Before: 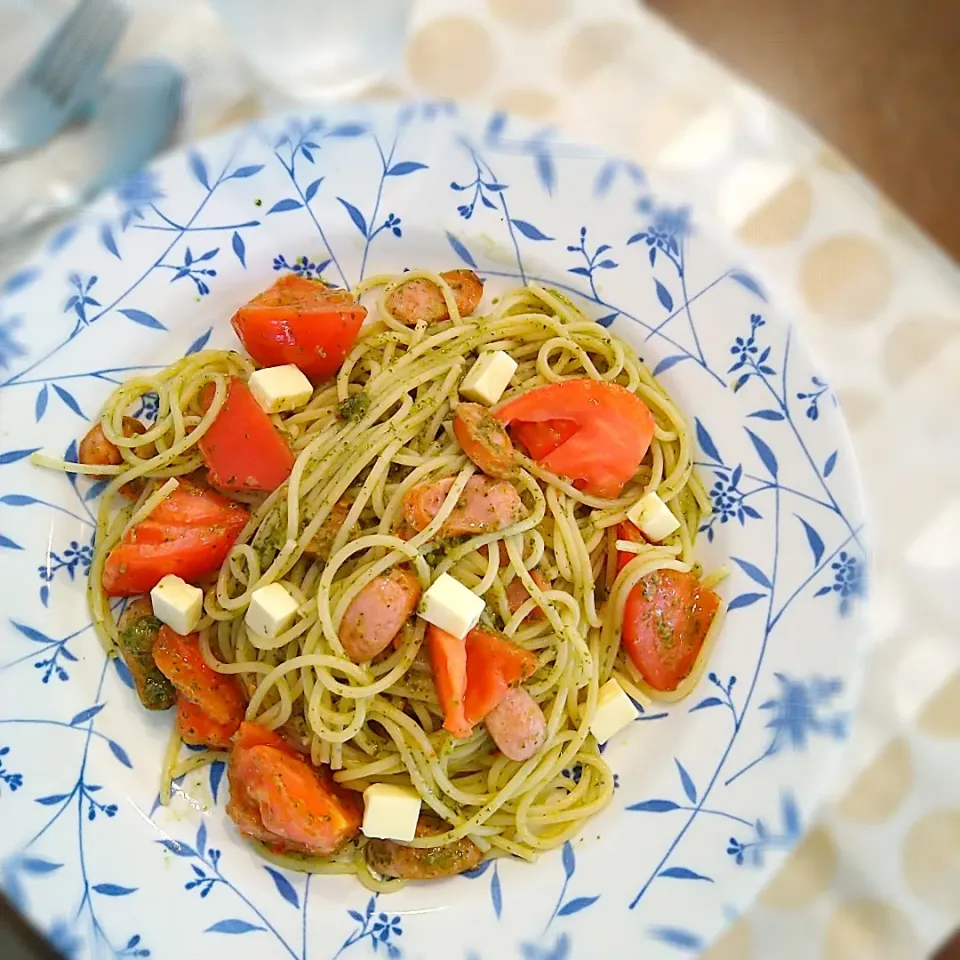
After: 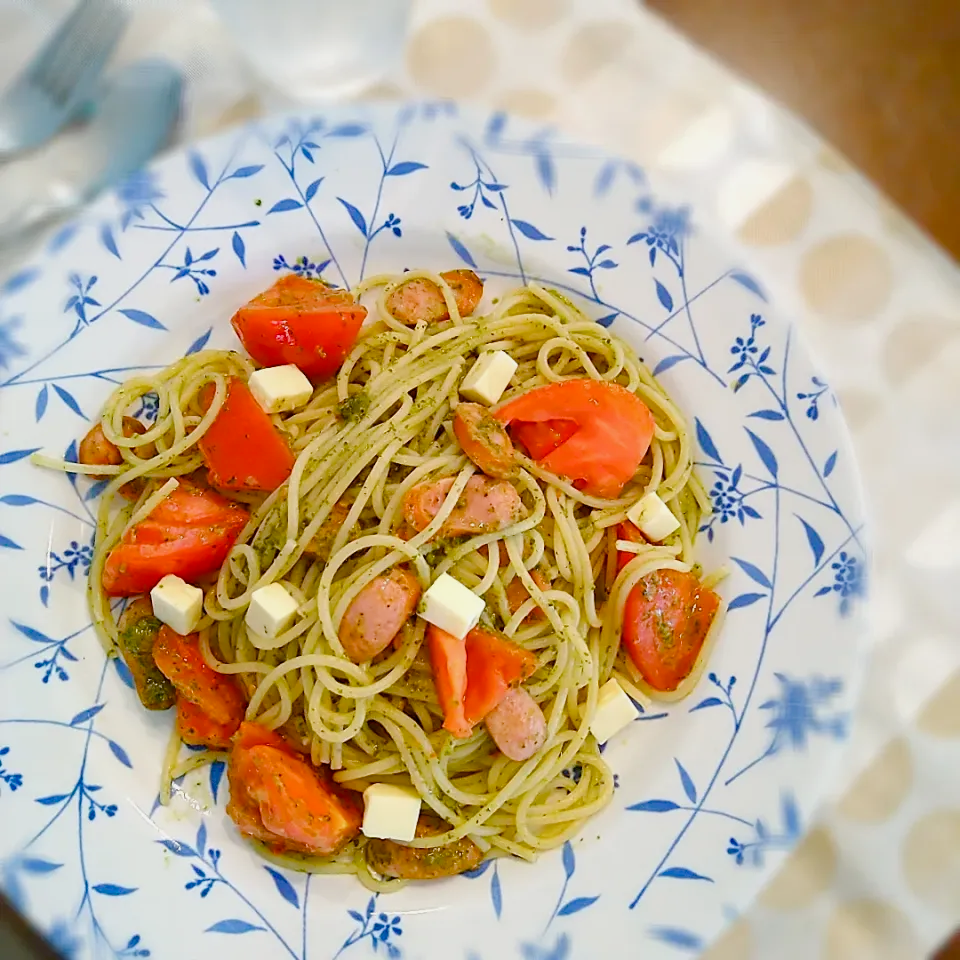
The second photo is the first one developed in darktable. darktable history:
color balance rgb: perceptual saturation grading › global saturation 20%, perceptual saturation grading › highlights -25.405%, perceptual saturation grading › shadows 50.044%, global vibrance -17.591%, contrast -5.826%
